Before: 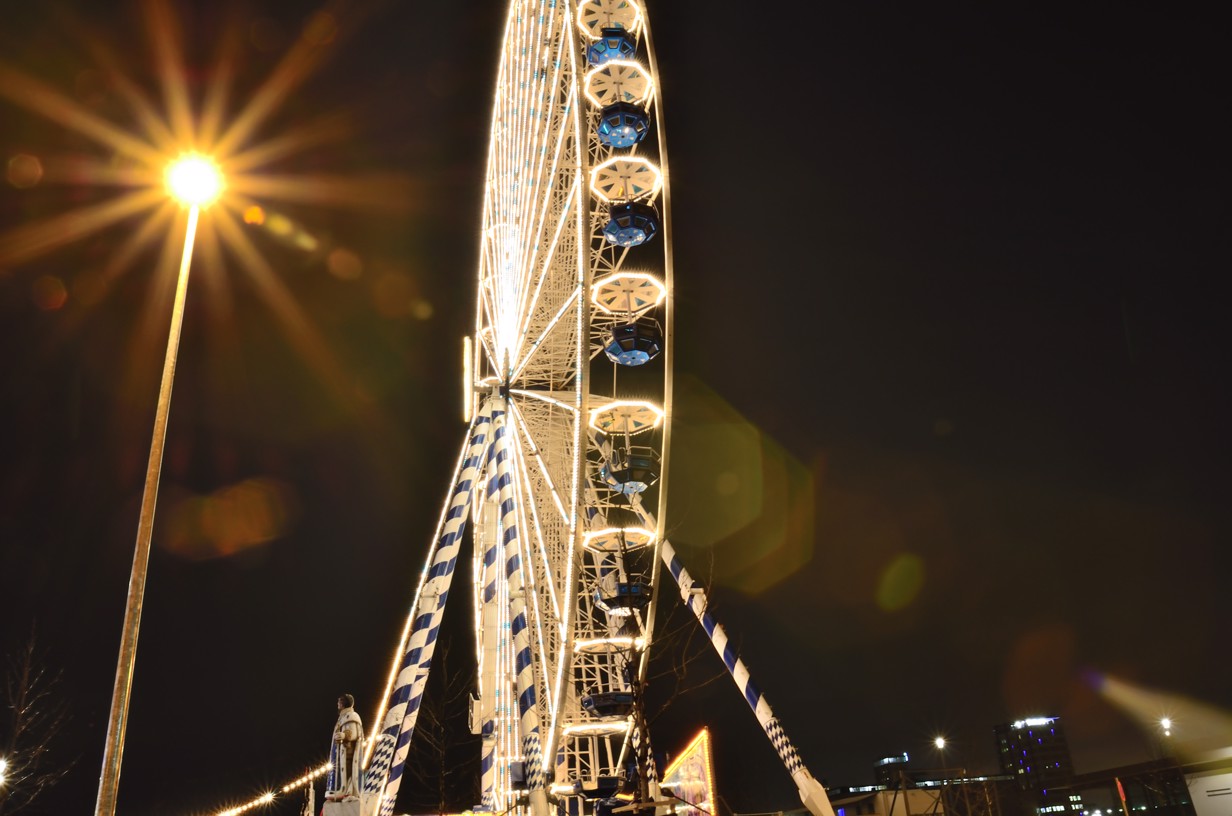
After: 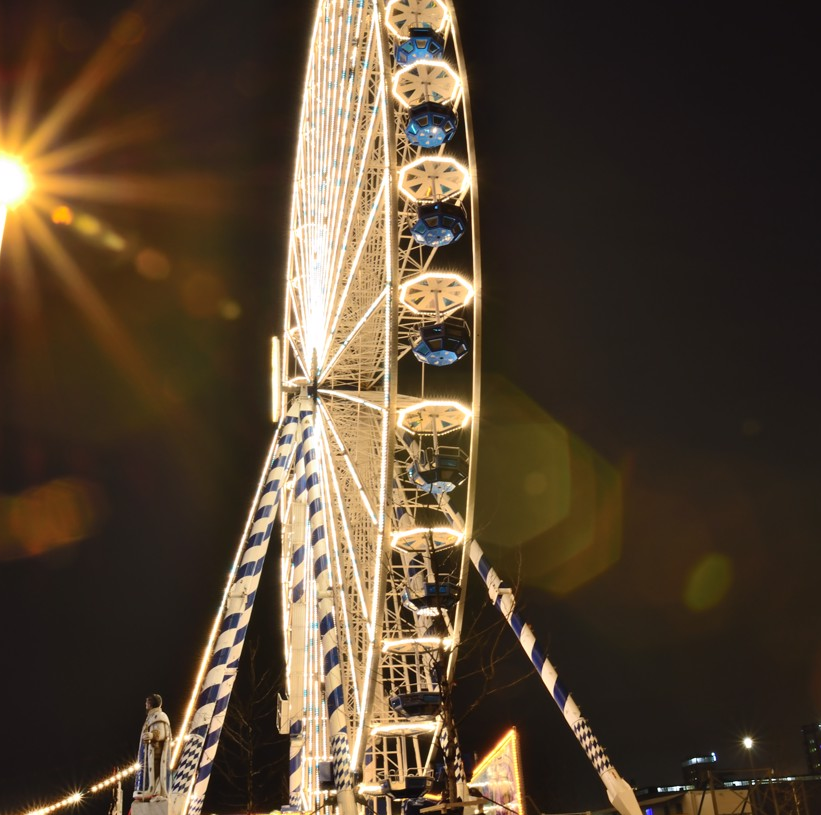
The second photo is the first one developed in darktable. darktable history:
crop and rotate: left 15.601%, right 17.755%
